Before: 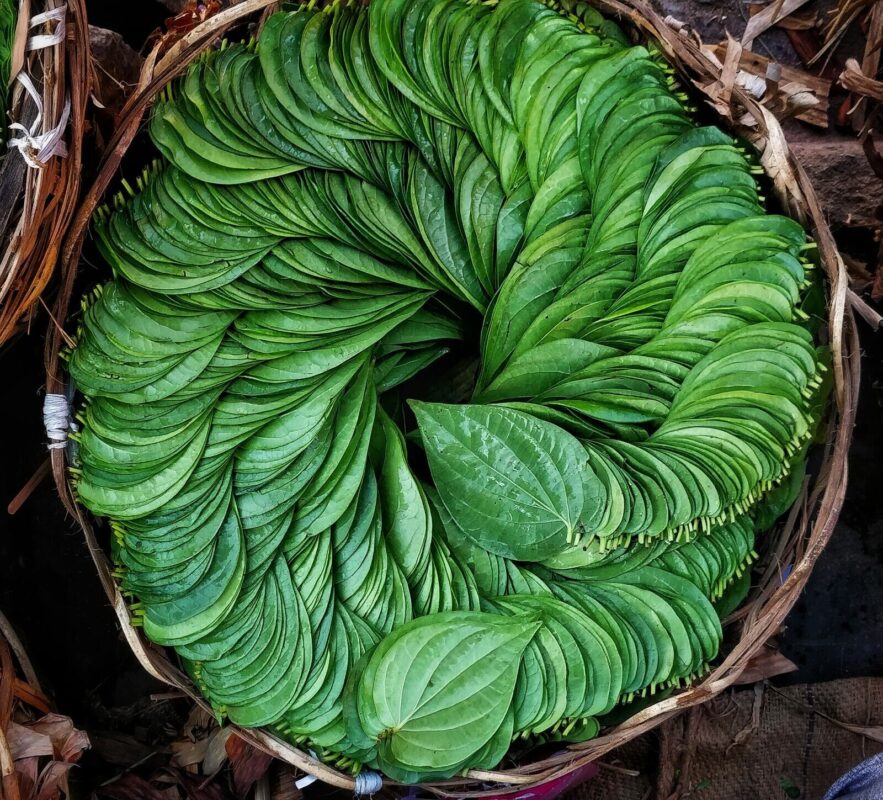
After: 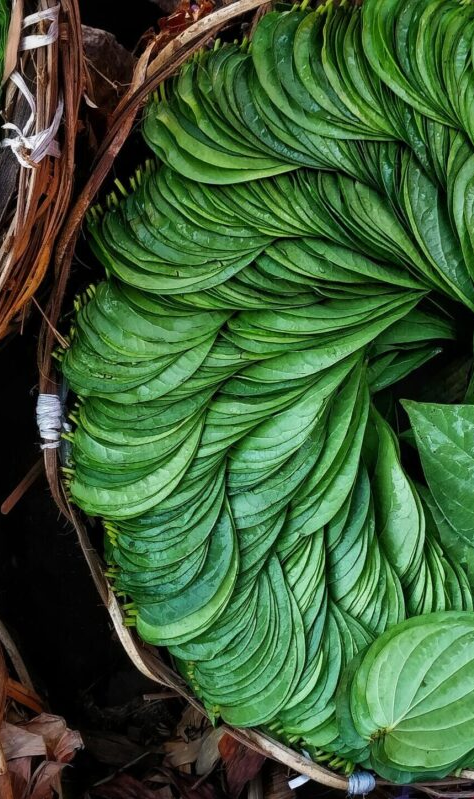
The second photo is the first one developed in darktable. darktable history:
crop: left 0.801%, right 45.428%, bottom 0.084%
